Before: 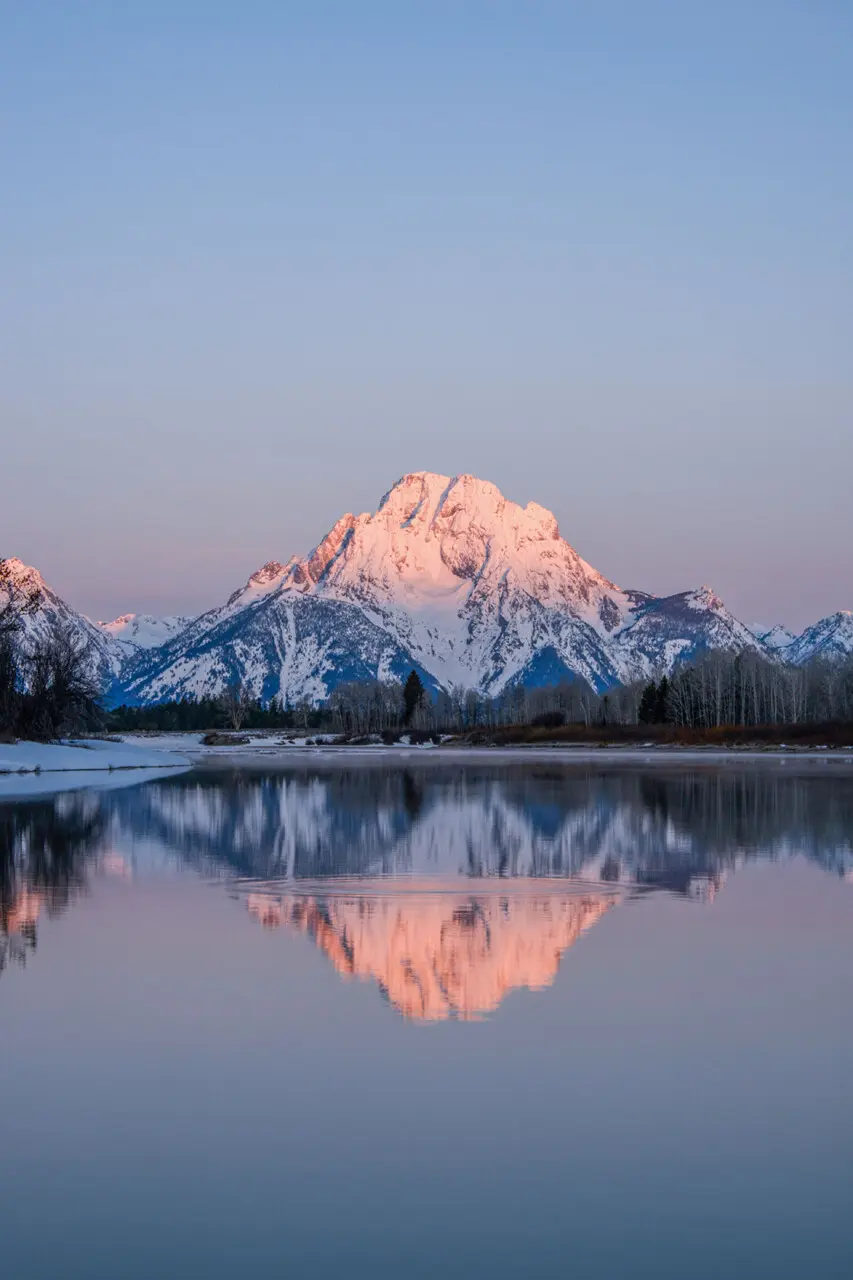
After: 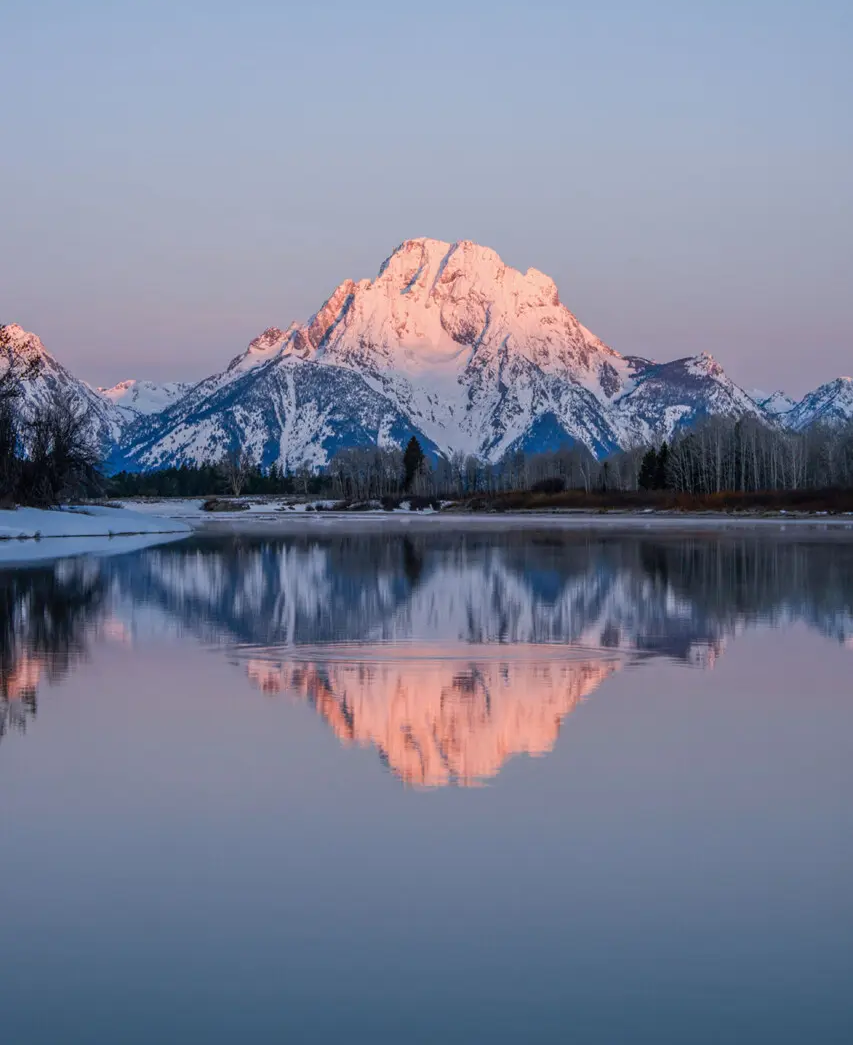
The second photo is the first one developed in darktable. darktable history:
crop and rotate: top 18.305%
